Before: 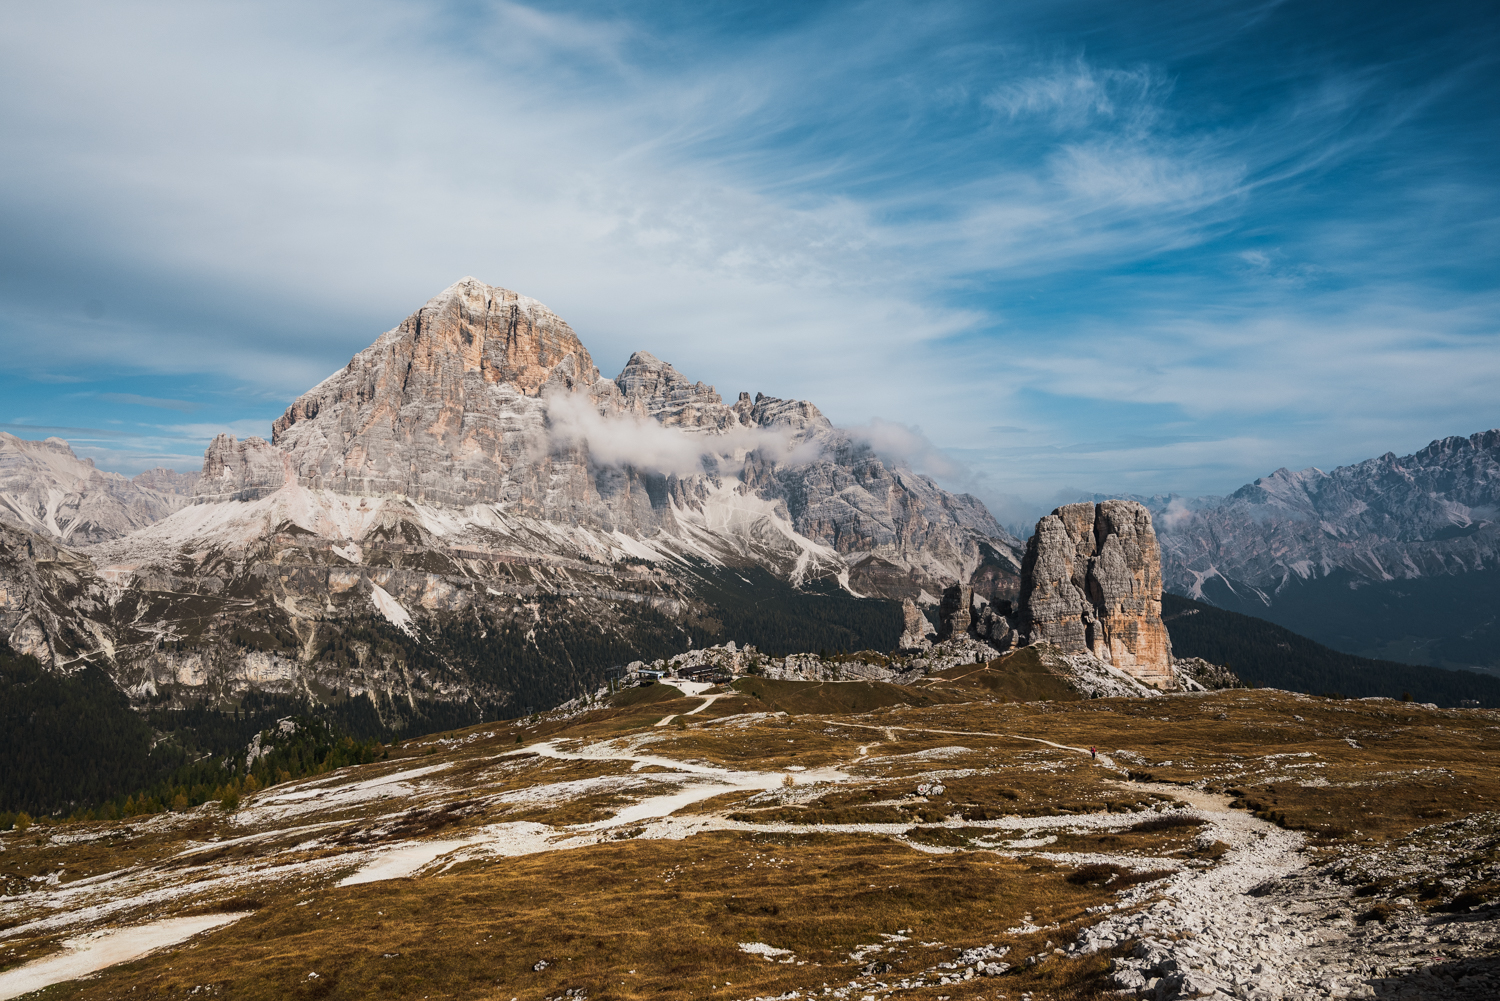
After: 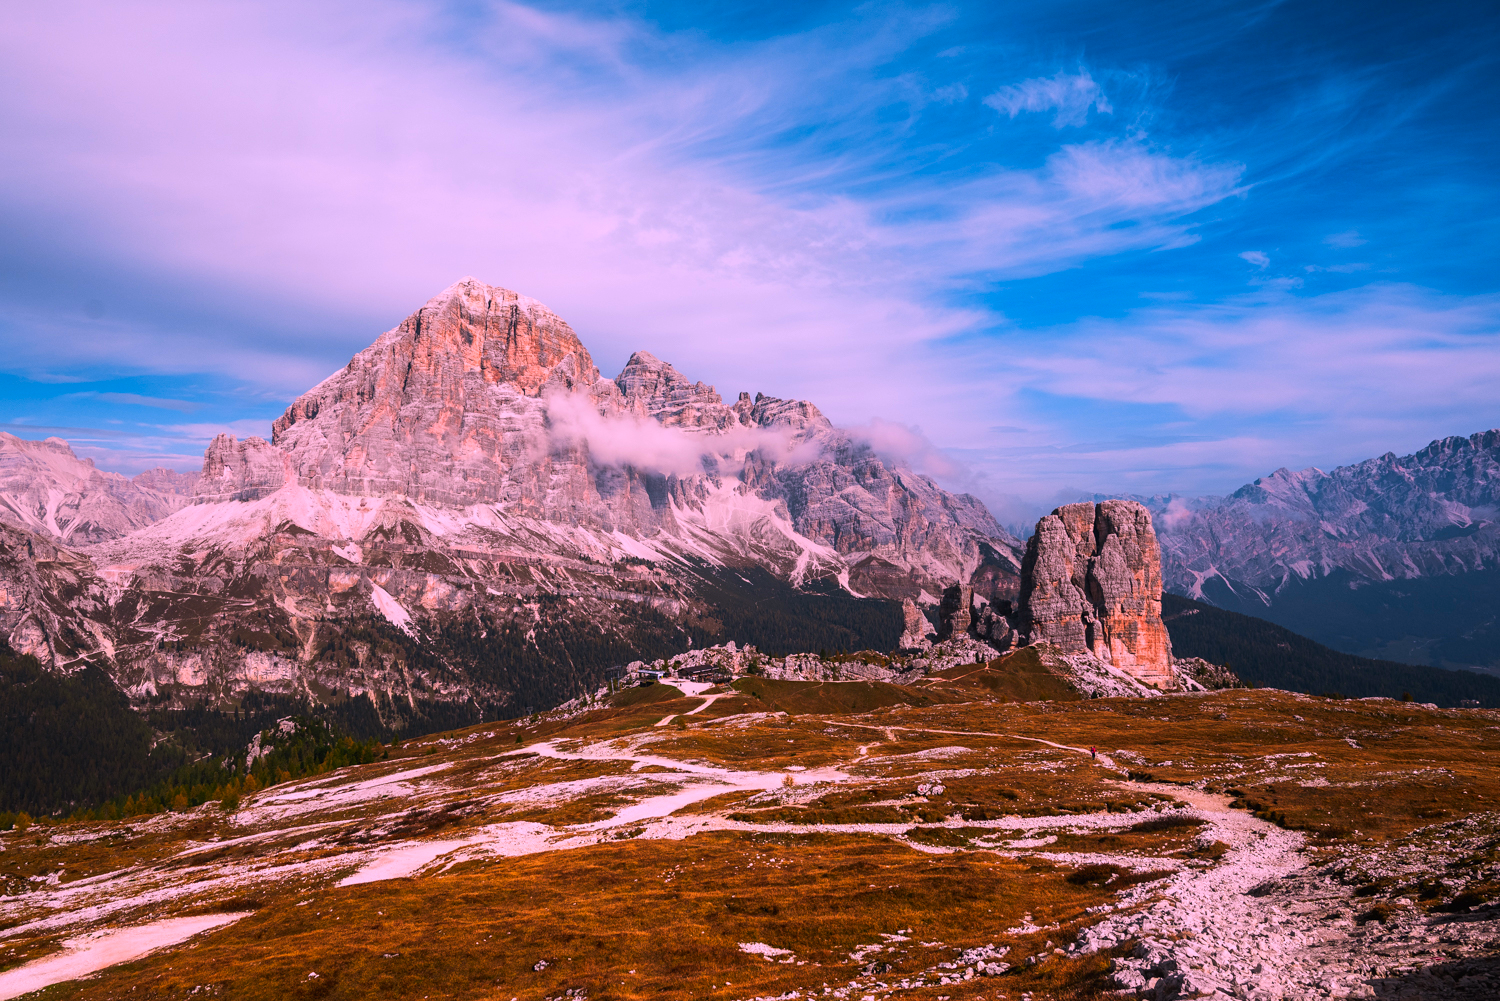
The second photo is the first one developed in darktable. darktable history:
color correction: highlights a* 19.11, highlights b* -11.22, saturation 1.68
